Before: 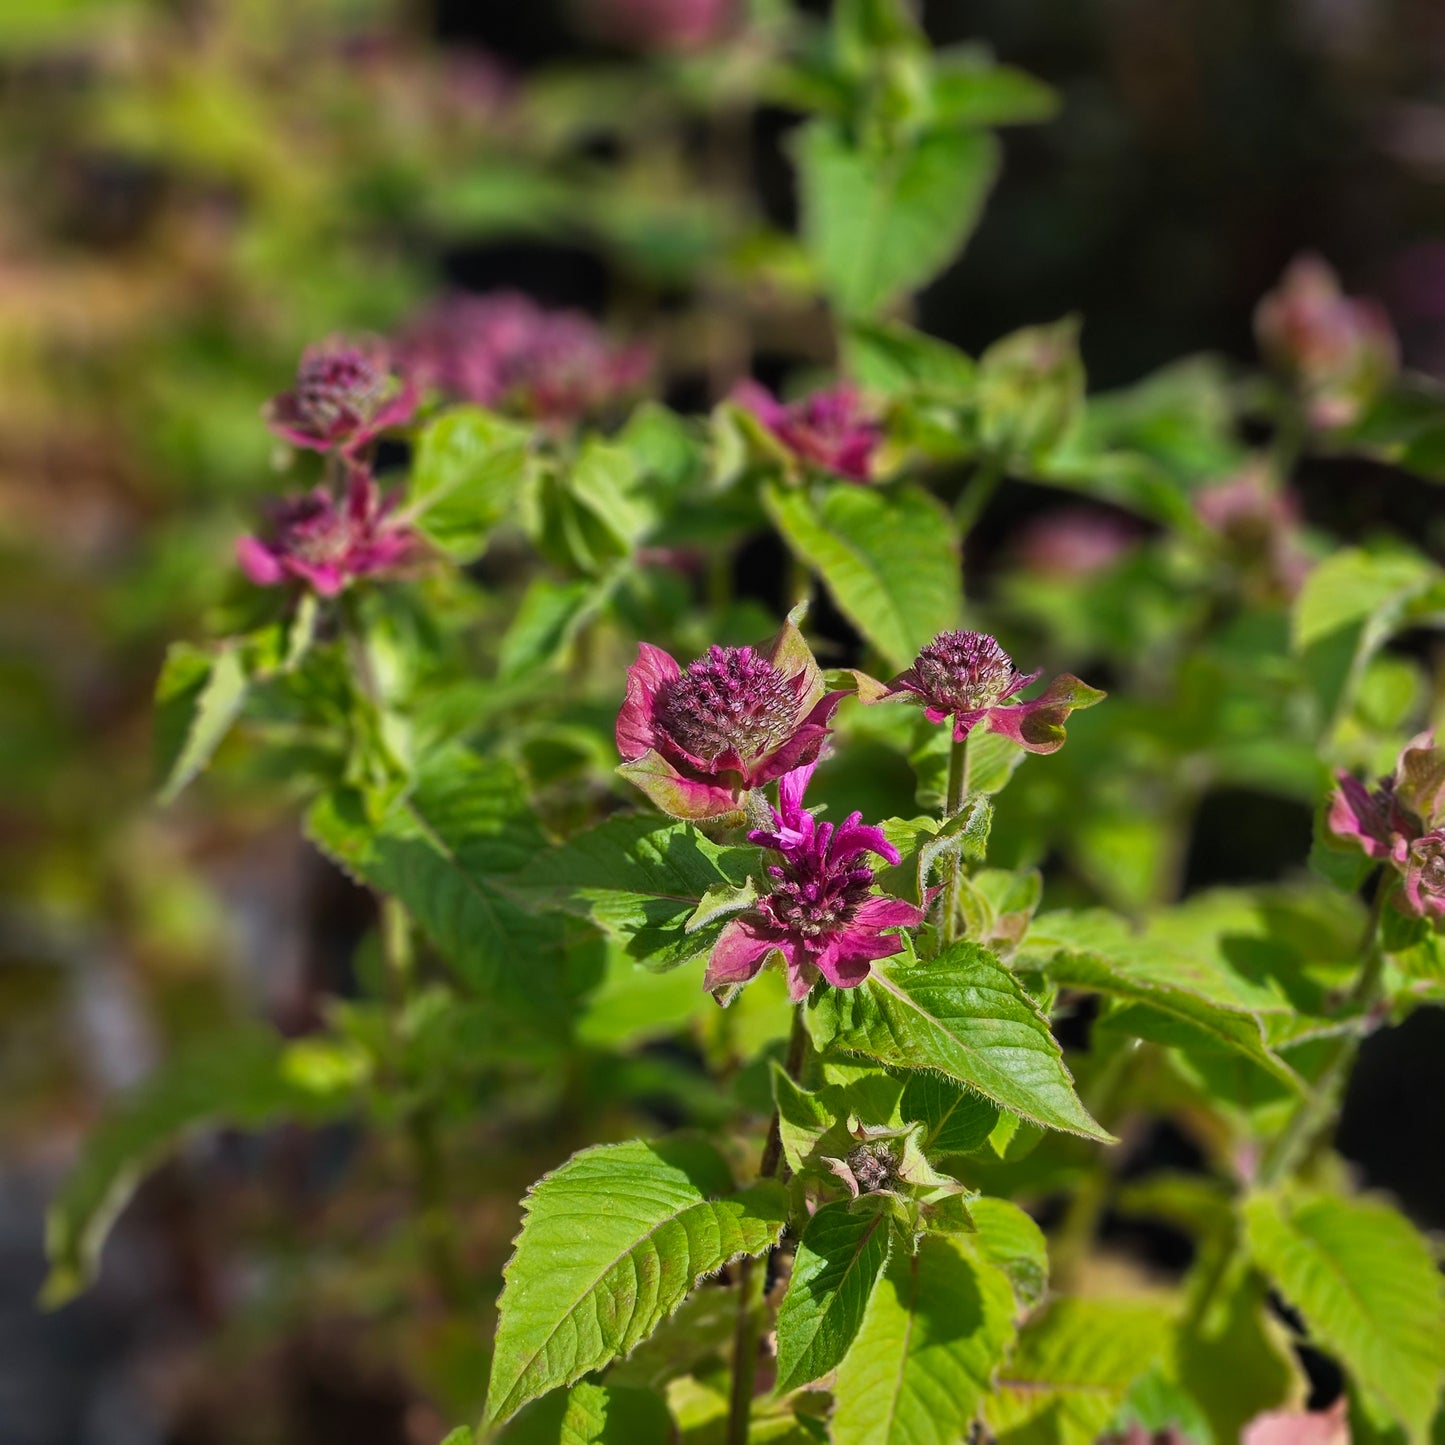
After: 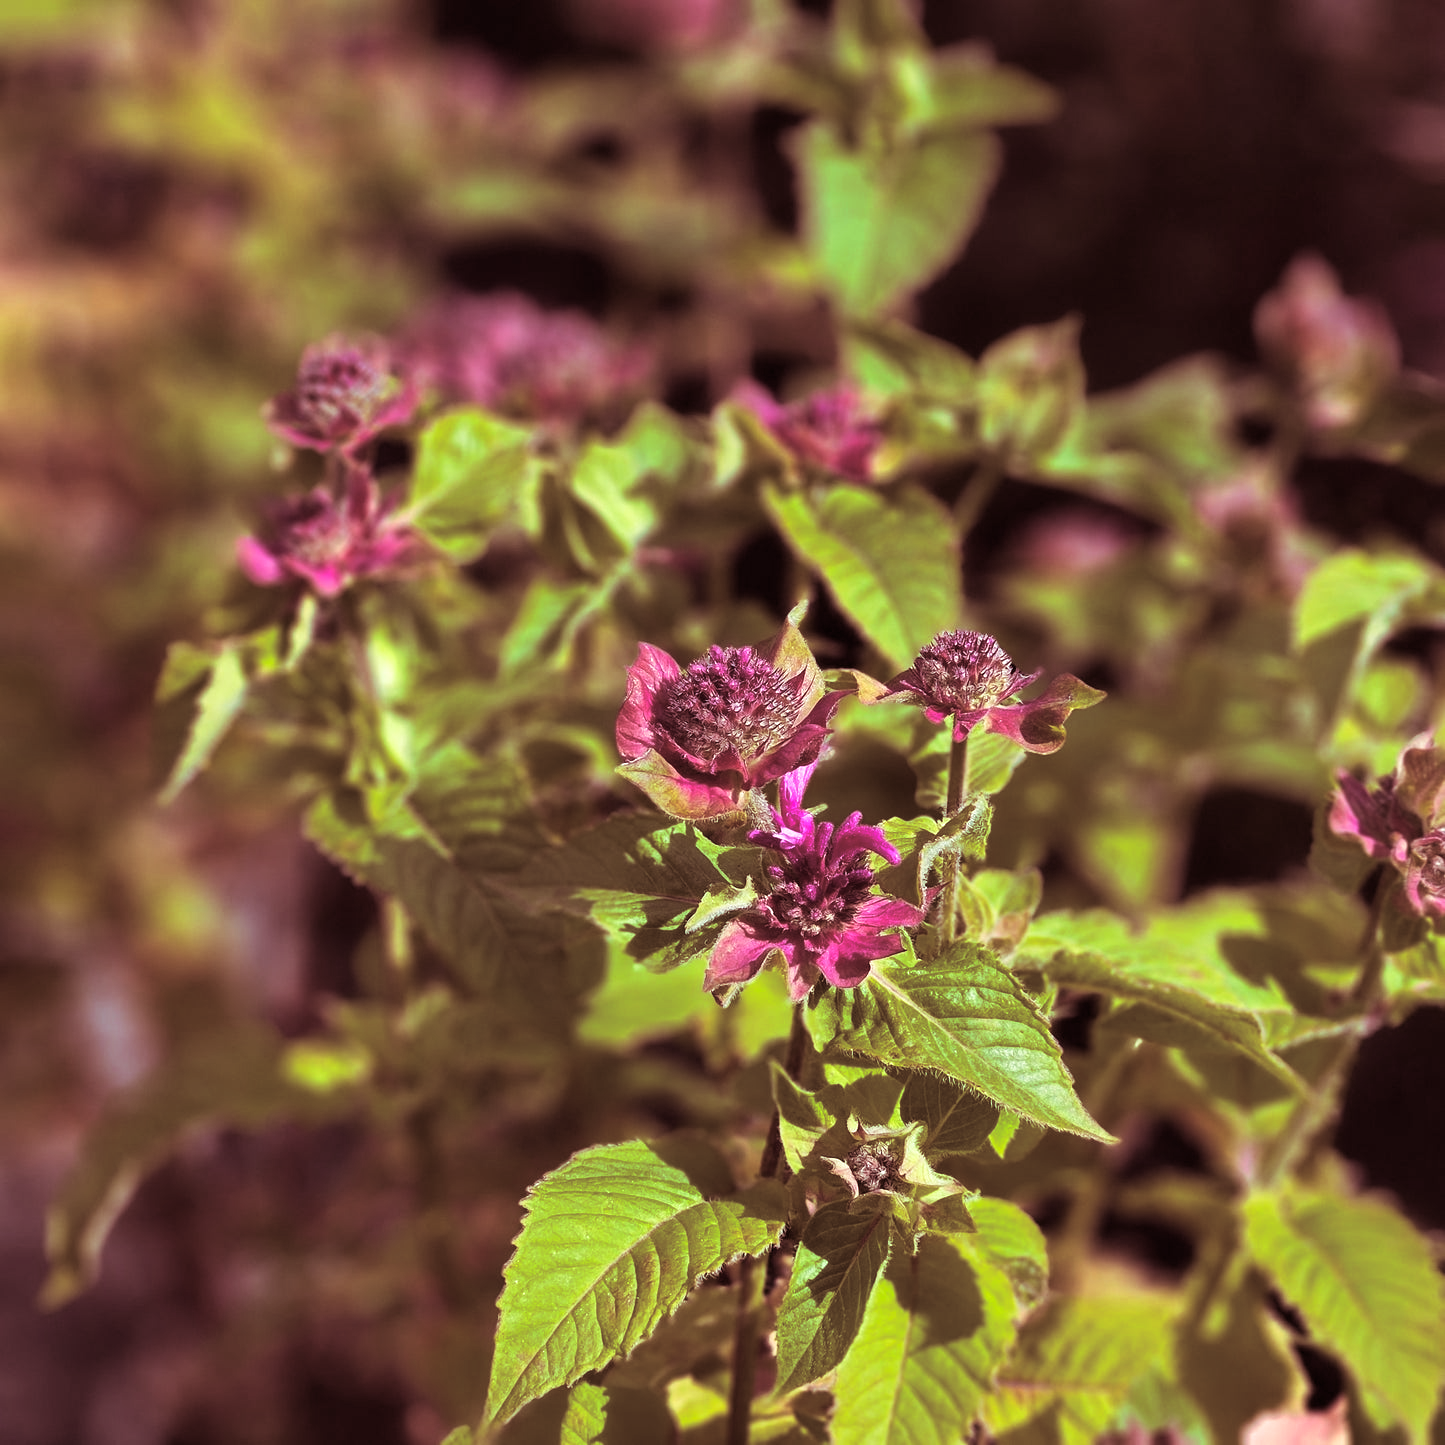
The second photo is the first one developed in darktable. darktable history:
split-toning: compress 20%
white balance: red 1, blue 1
exposure: exposure 0.496 EV, compensate highlight preservation false
